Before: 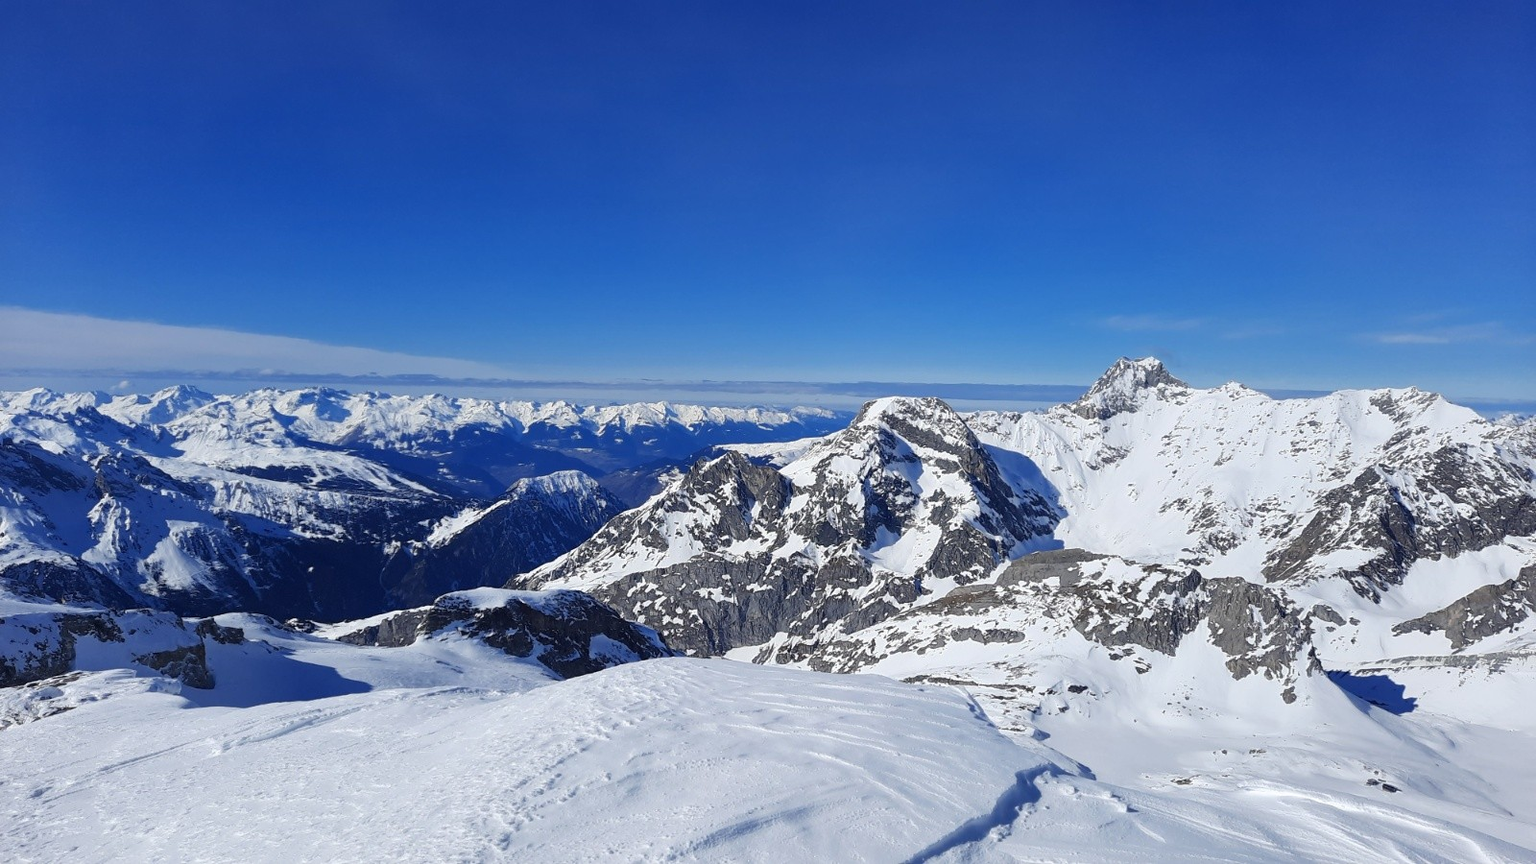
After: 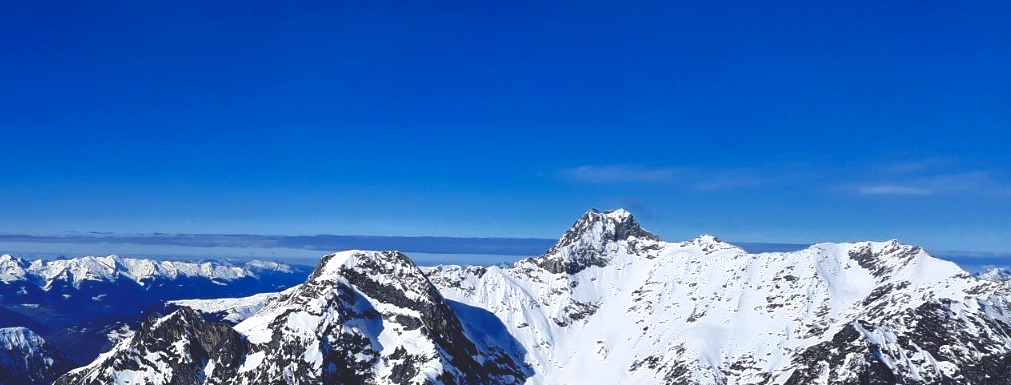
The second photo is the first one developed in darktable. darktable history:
local contrast: highlights 100%, shadows 101%, detail 120%, midtone range 0.2
crop: left 36.185%, top 18.125%, right 0.566%, bottom 39.017%
base curve: curves: ch0 [(0, 0.02) (0.083, 0.036) (1, 1)], preserve colors none
velvia: on, module defaults
exposure: exposure 0.187 EV, compensate exposure bias true, compensate highlight preservation false
